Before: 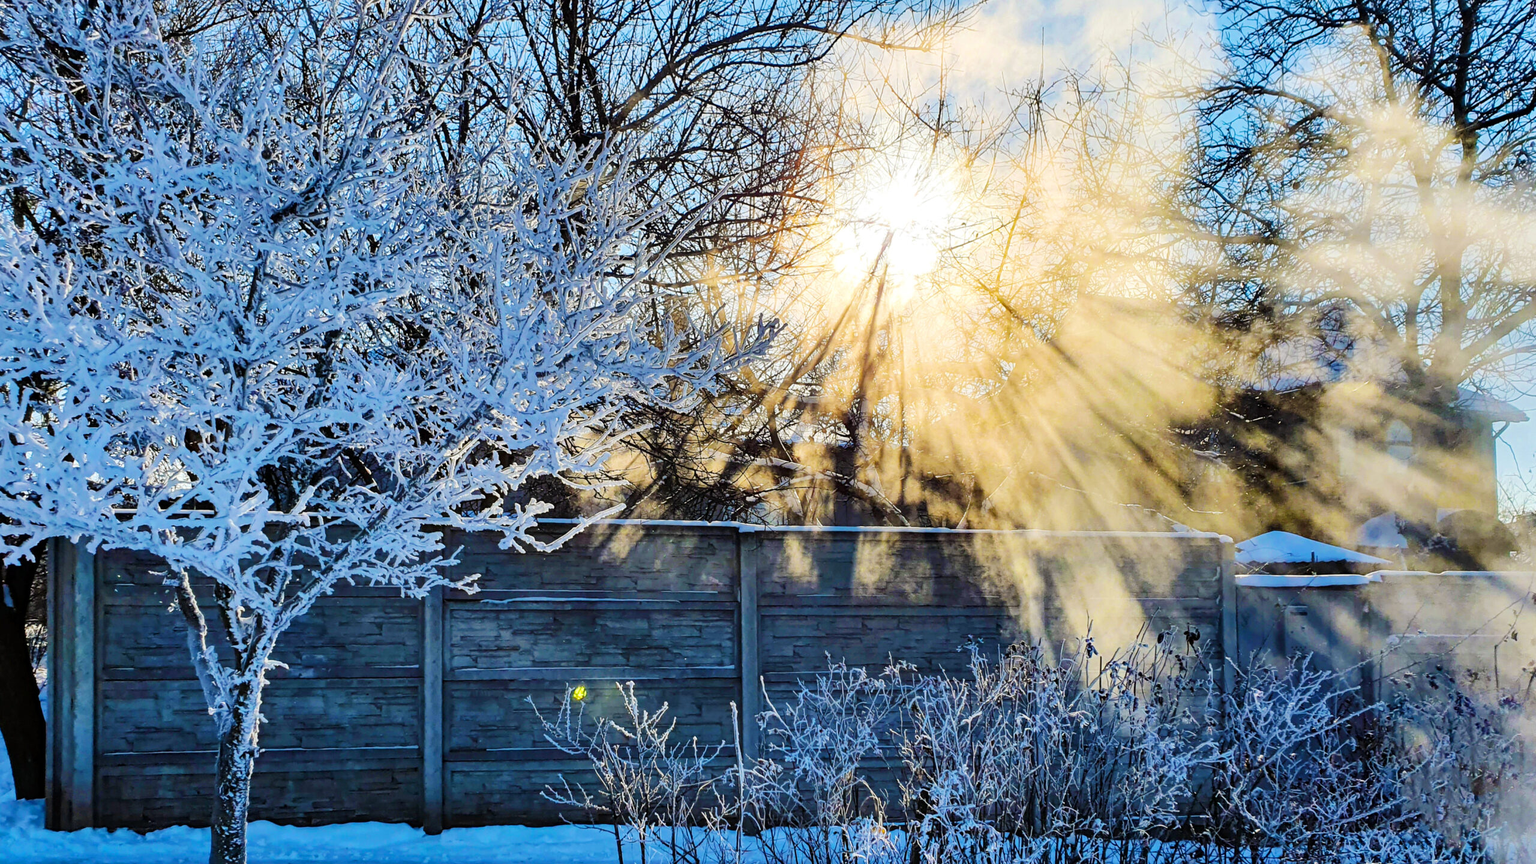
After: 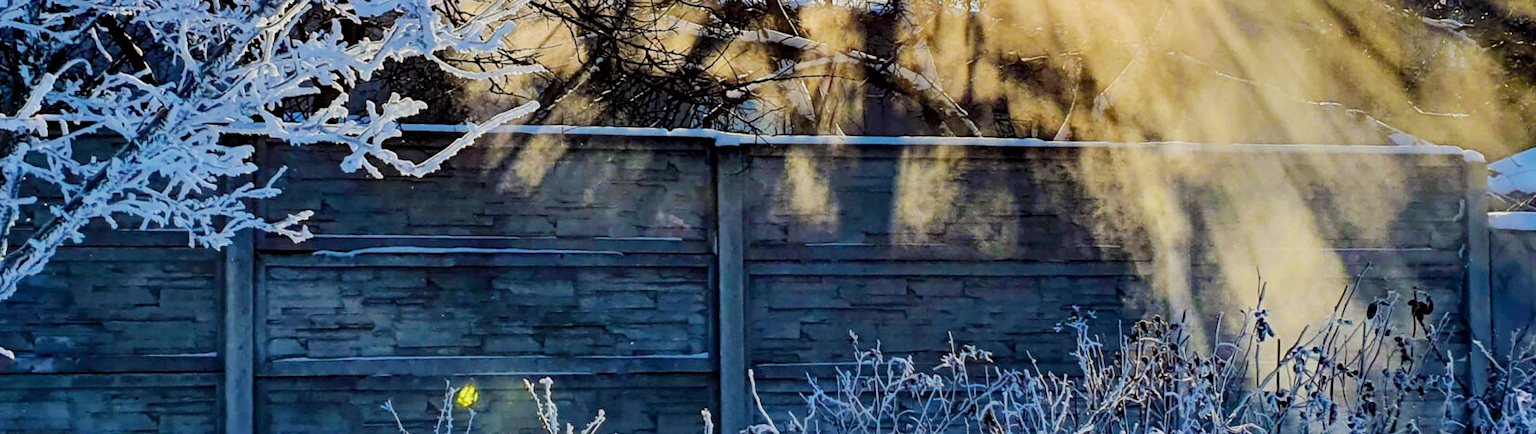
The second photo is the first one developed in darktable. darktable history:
crop: left 18.226%, top 50.773%, right 17.533%, bottom 16.899%
exposure: black level correction 0.006, exposure -0.219 EV, compensate highlight preservation false
